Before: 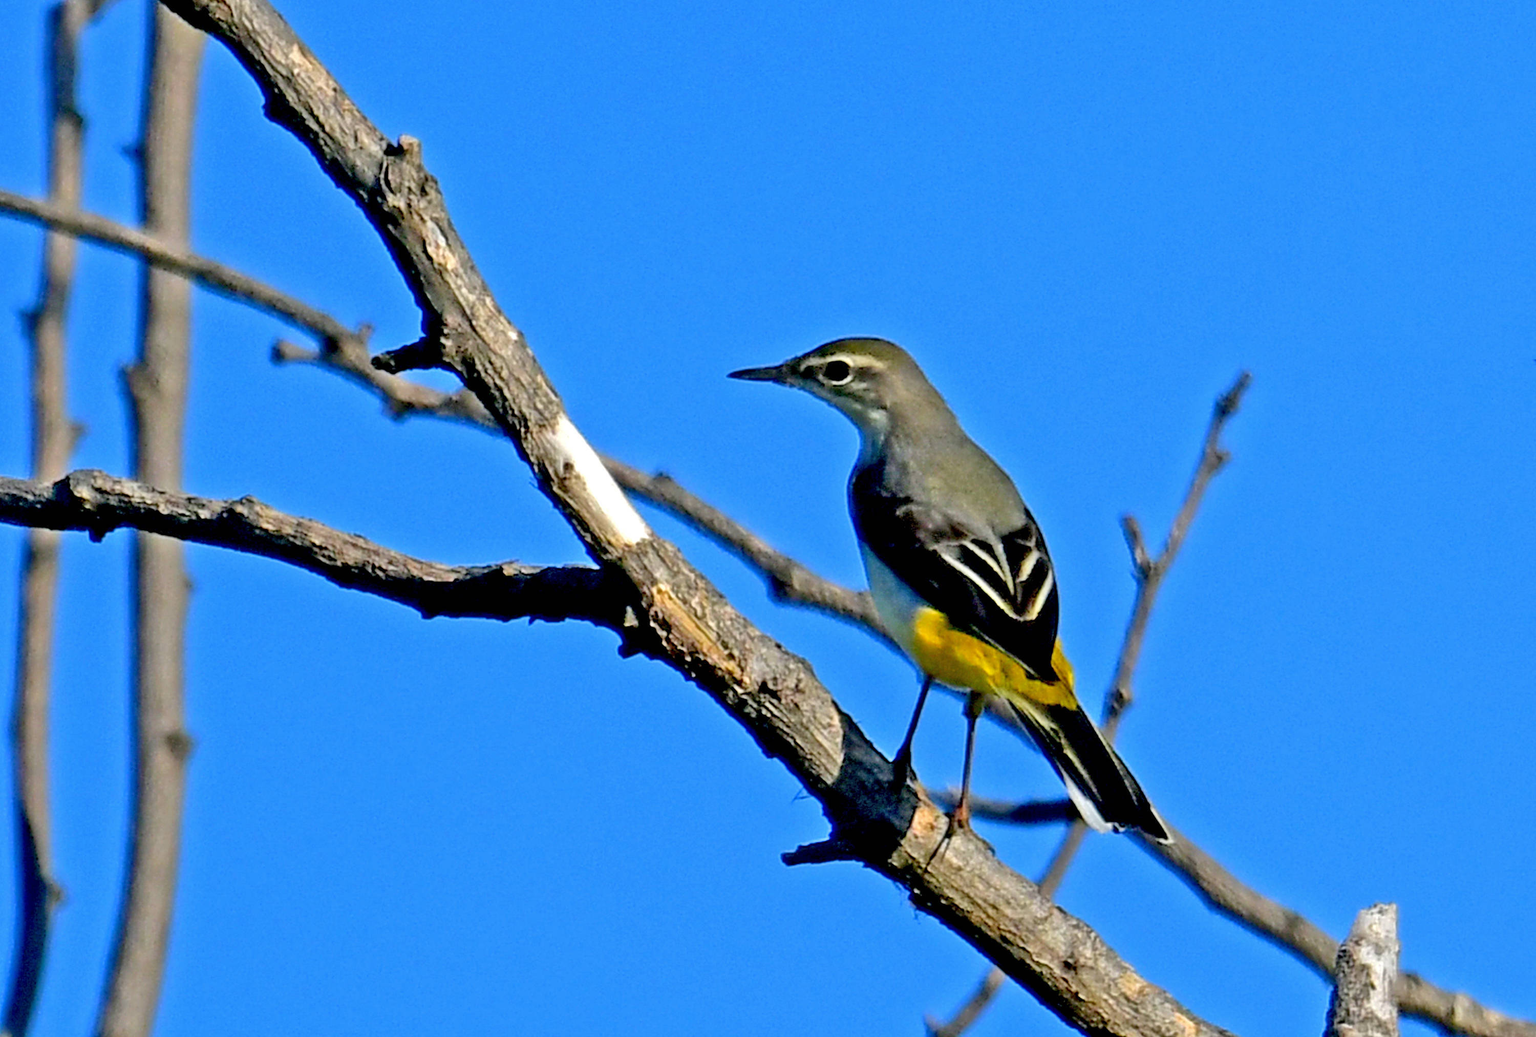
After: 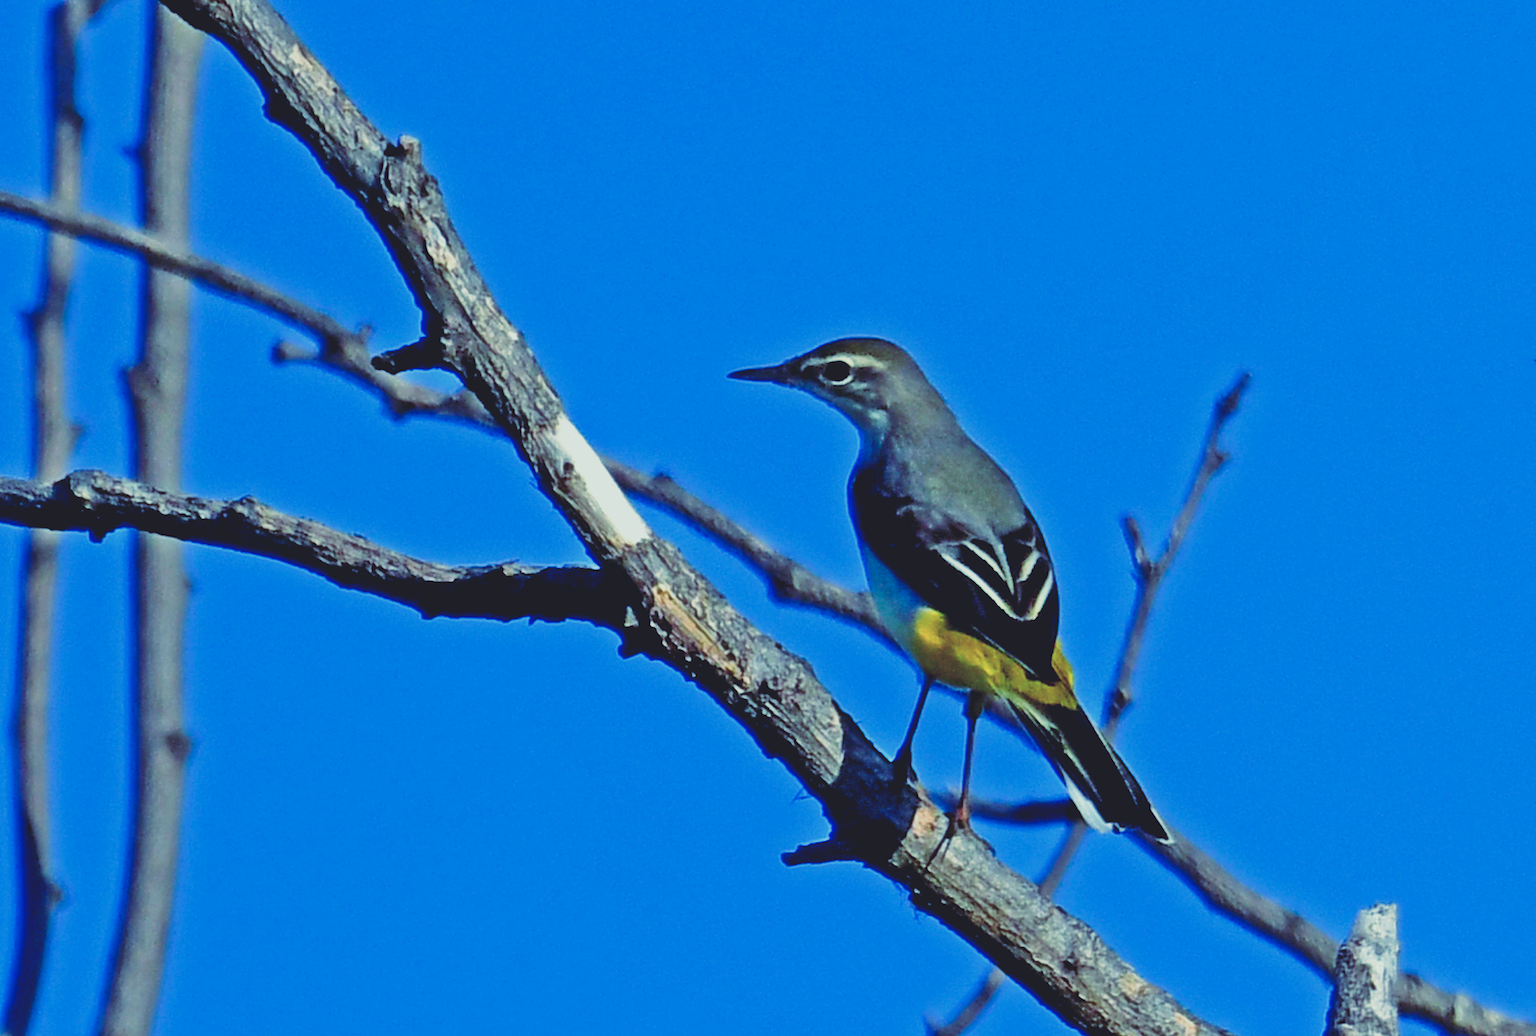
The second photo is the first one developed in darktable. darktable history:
sigmoid: on, module defaults
rgb curve: curves: ch0 [(0, 0.186) (0.314, 0.284) (0.576, 0.466) (0.805, 0.691) (0.936, 0.886)]; ch1 [(0, 0.186) (0.314, 0.284) (0.581, 0.534) (0.771, 0.746) (0.936, 0.958)]; ch2 [(0, 0.216) (0.275, 0.39) (1, 1)], mode RGB, independent channels, compensate middle gray true, preserve colors none
